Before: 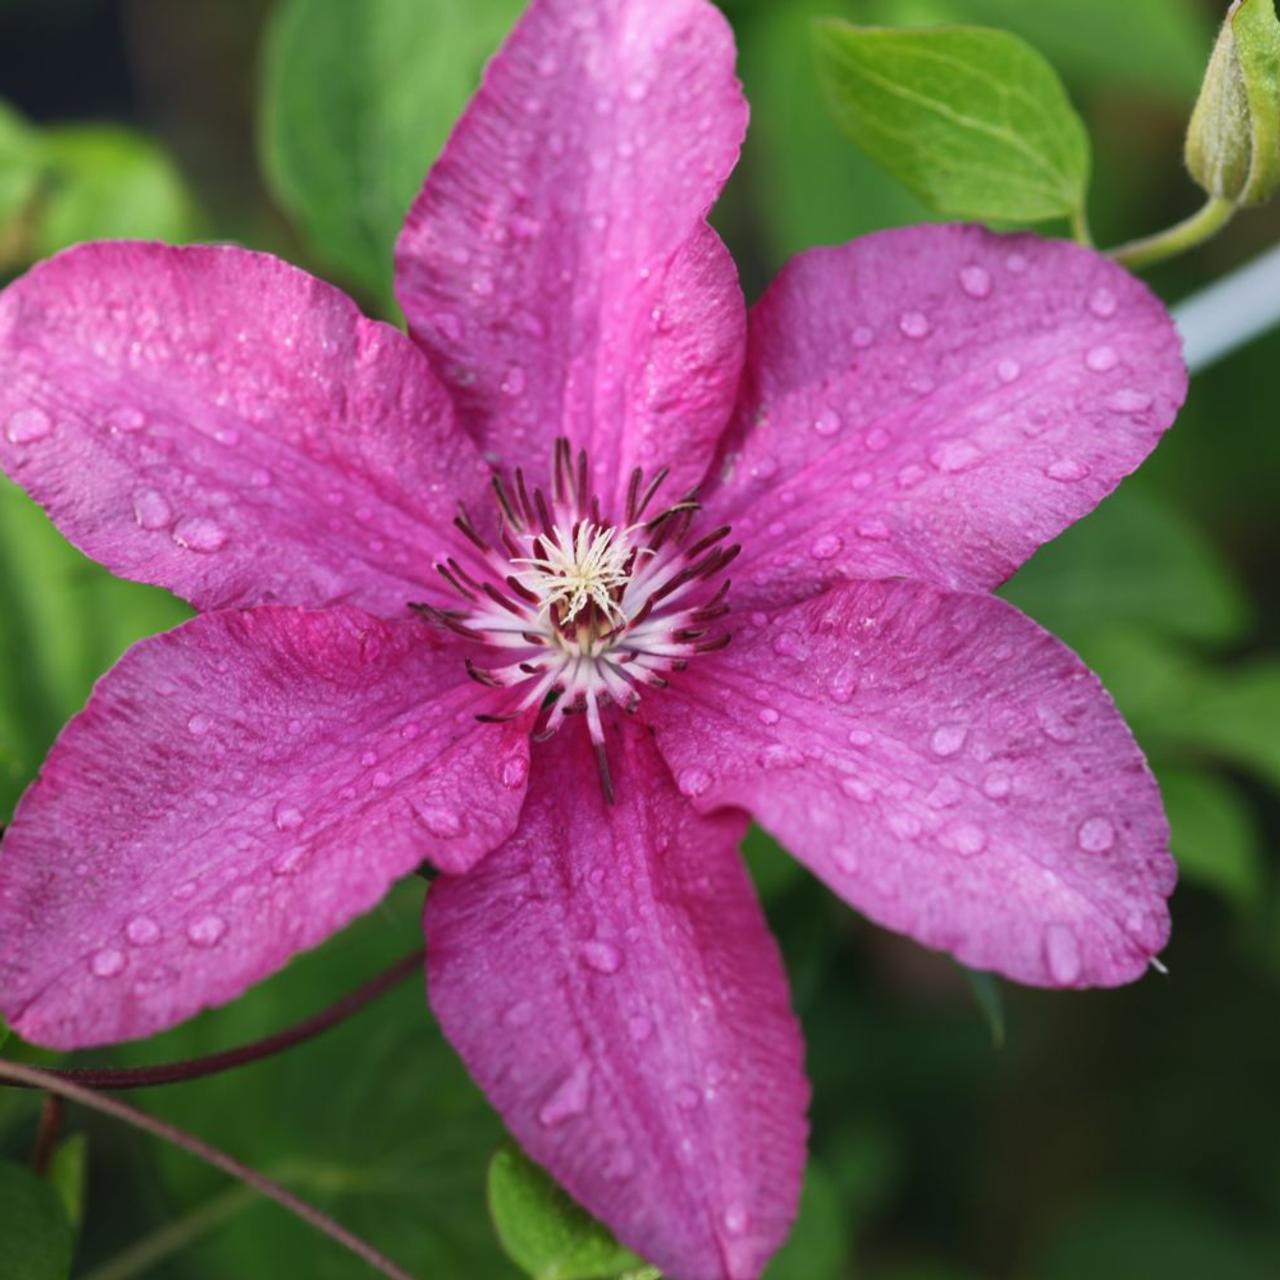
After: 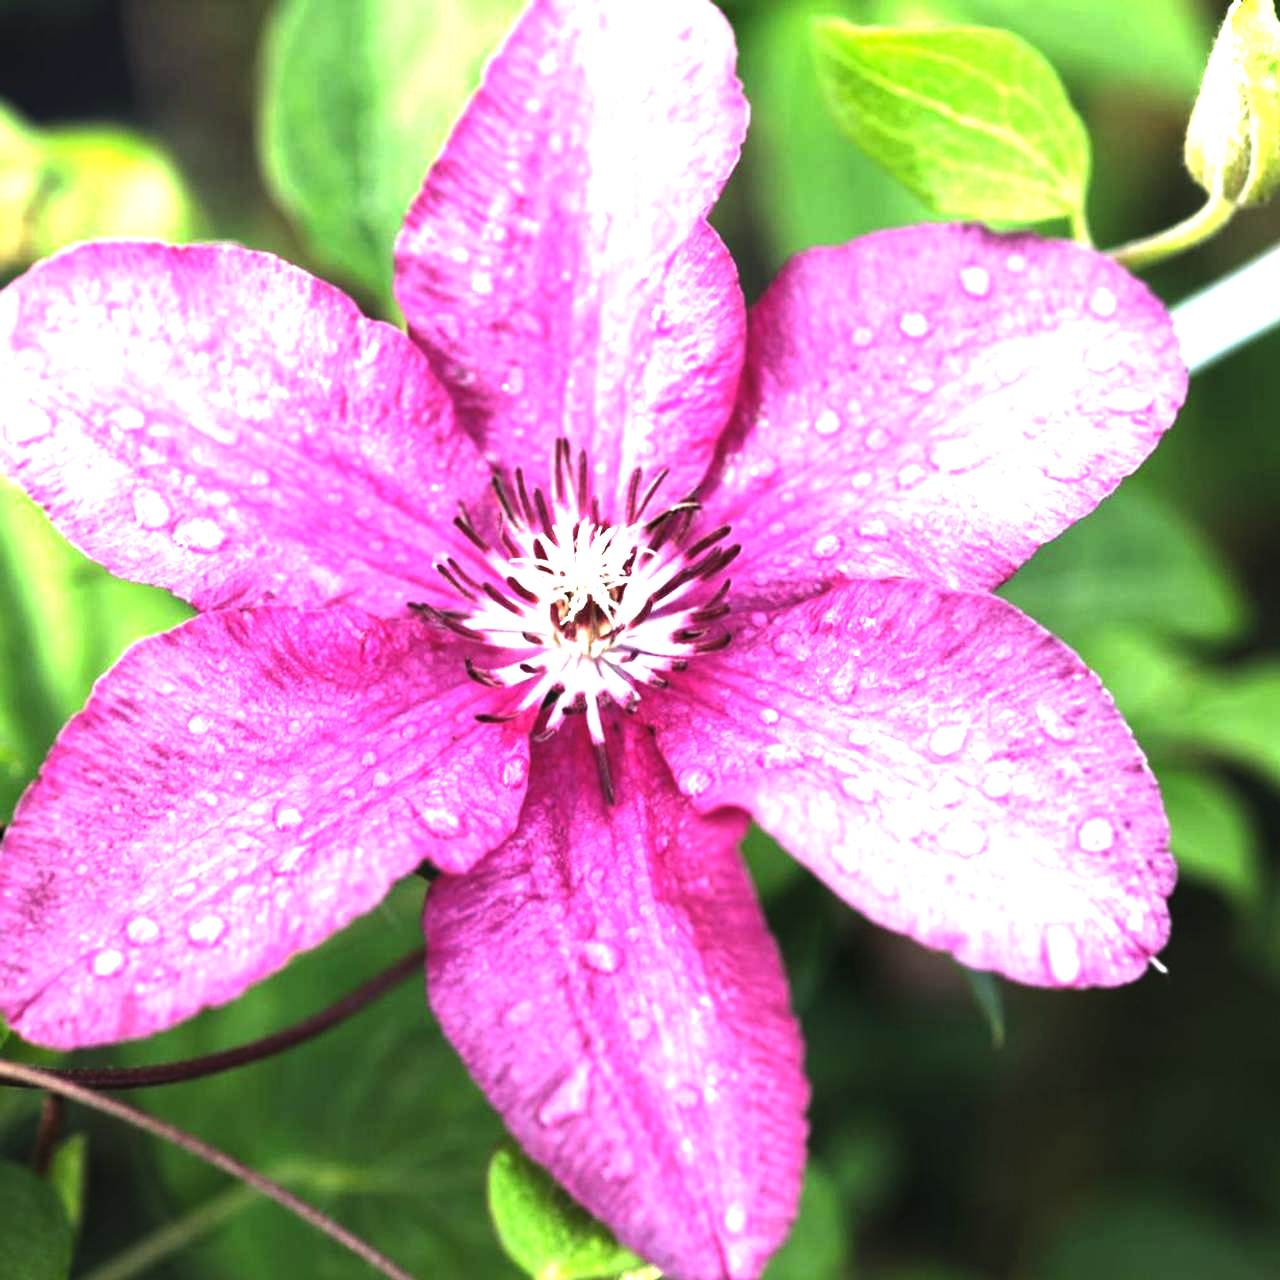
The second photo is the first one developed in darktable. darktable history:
exposure: exposure 1.223 EV, compensate highlight preservation false
levels: levels [0.044, 0.475, 0.791]
